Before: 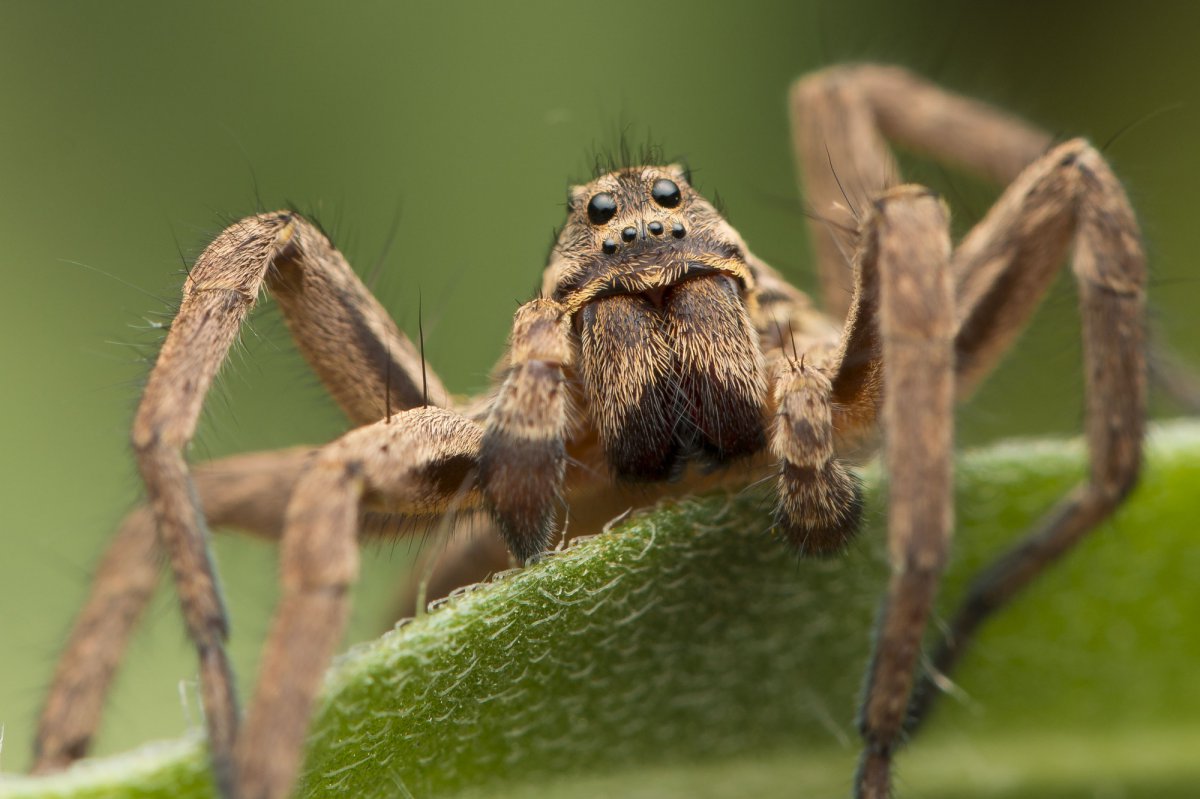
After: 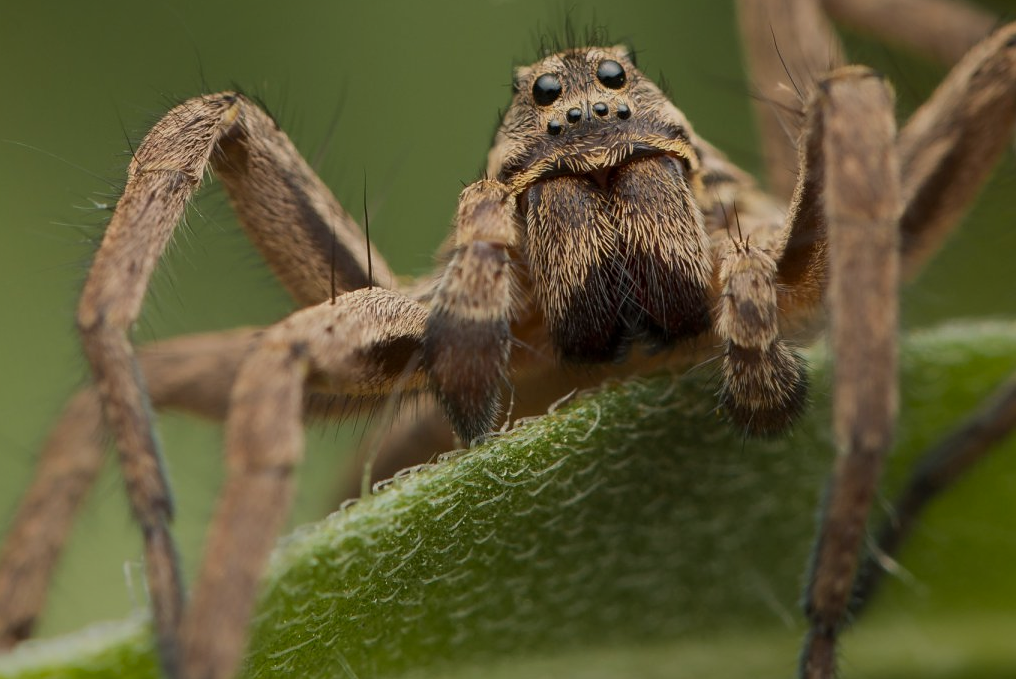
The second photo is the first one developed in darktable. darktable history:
crop and rotate: left 4.638%, top 14.983%, right 10.66%
exposure: exposure -0.595 EV, compensate highlight preservation false
sharpen: amount 0.211
vignetting: fall-off start 71.47%, brightness -0.235, saturation 0.15
